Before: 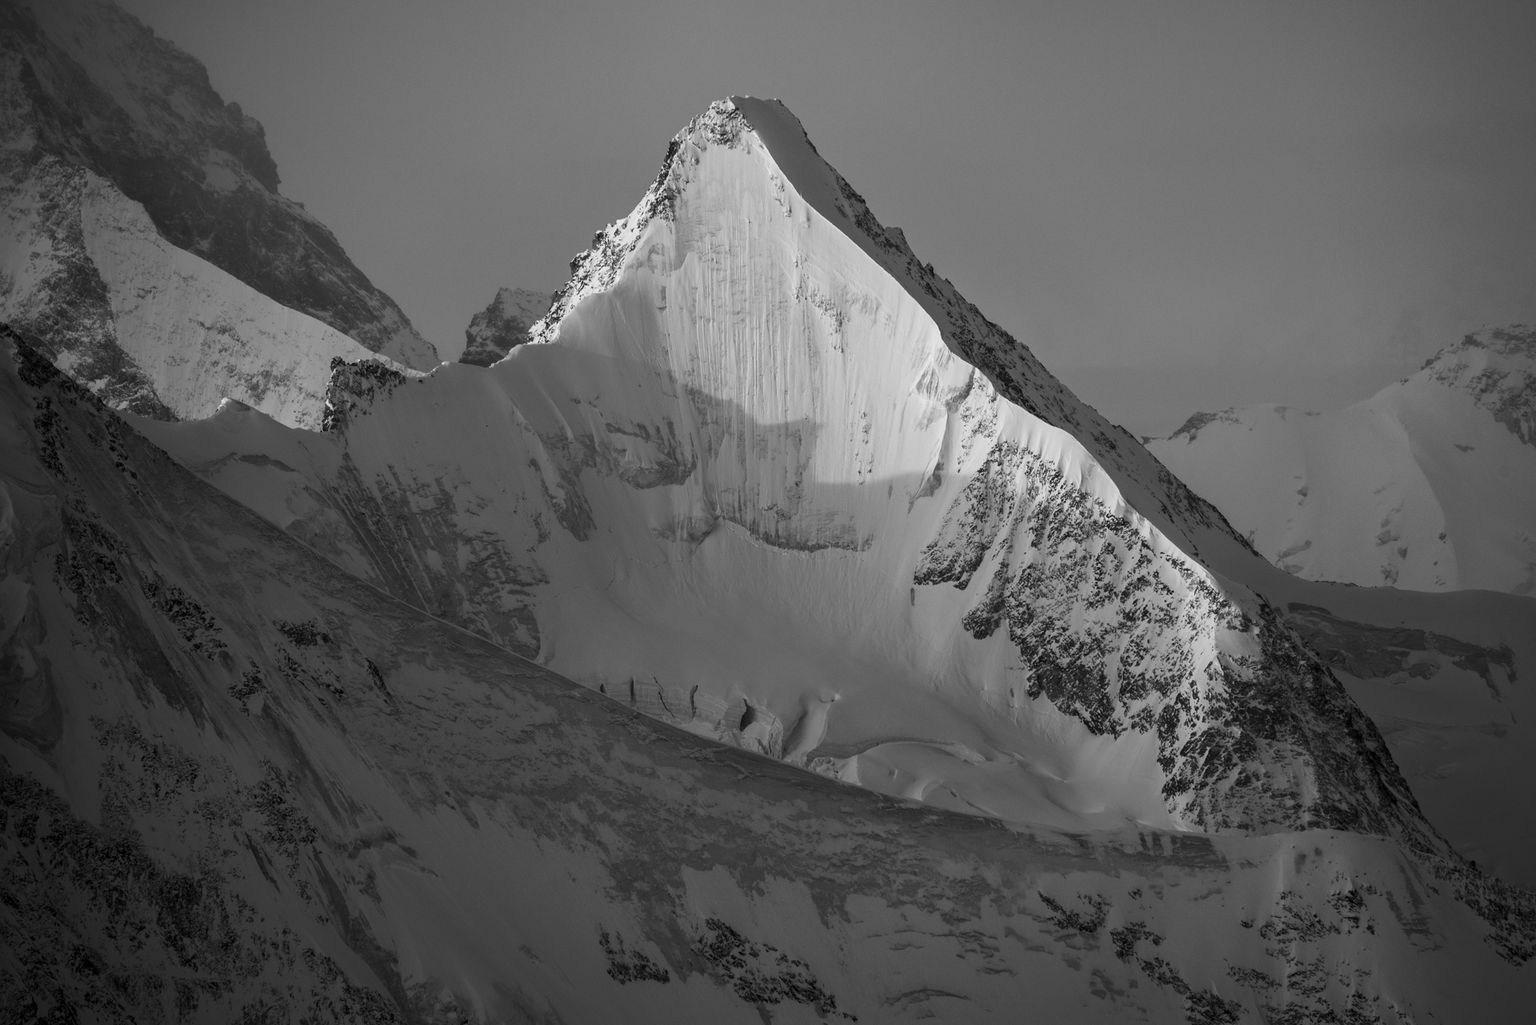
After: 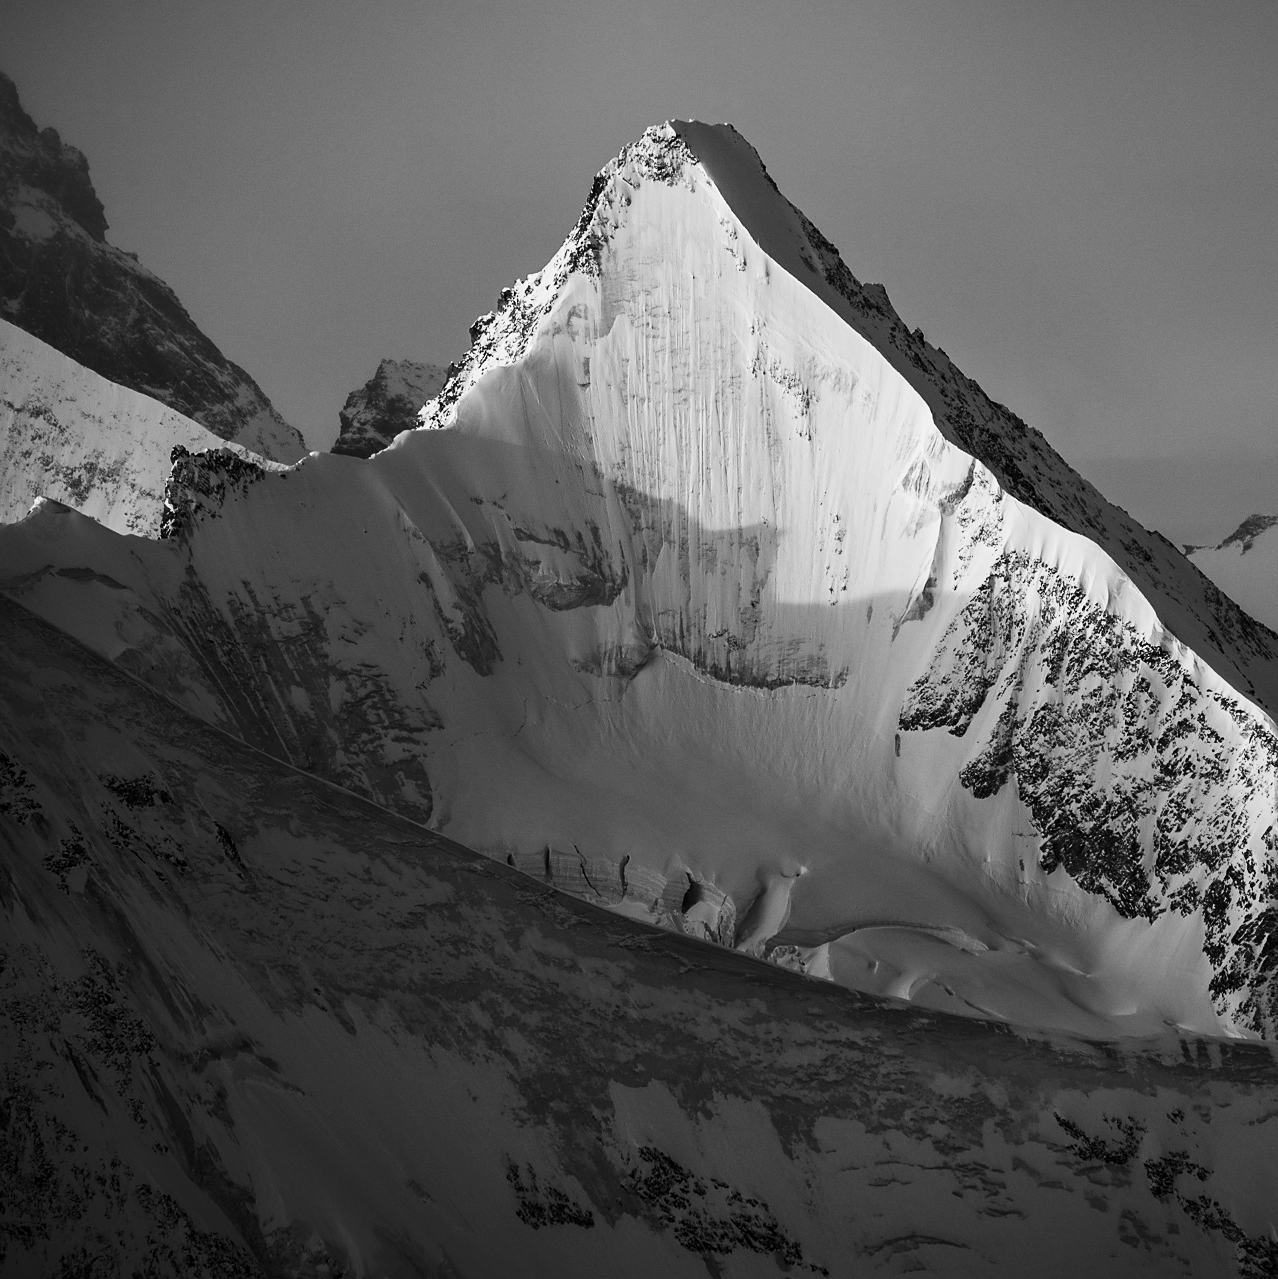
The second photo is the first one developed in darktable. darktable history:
contrast brightness saturation: contrast 0.28
crop and rotate: left 12.648%, right 20.685%
sharpen: radius 1.458, amount 0.398, threshold 1.271
